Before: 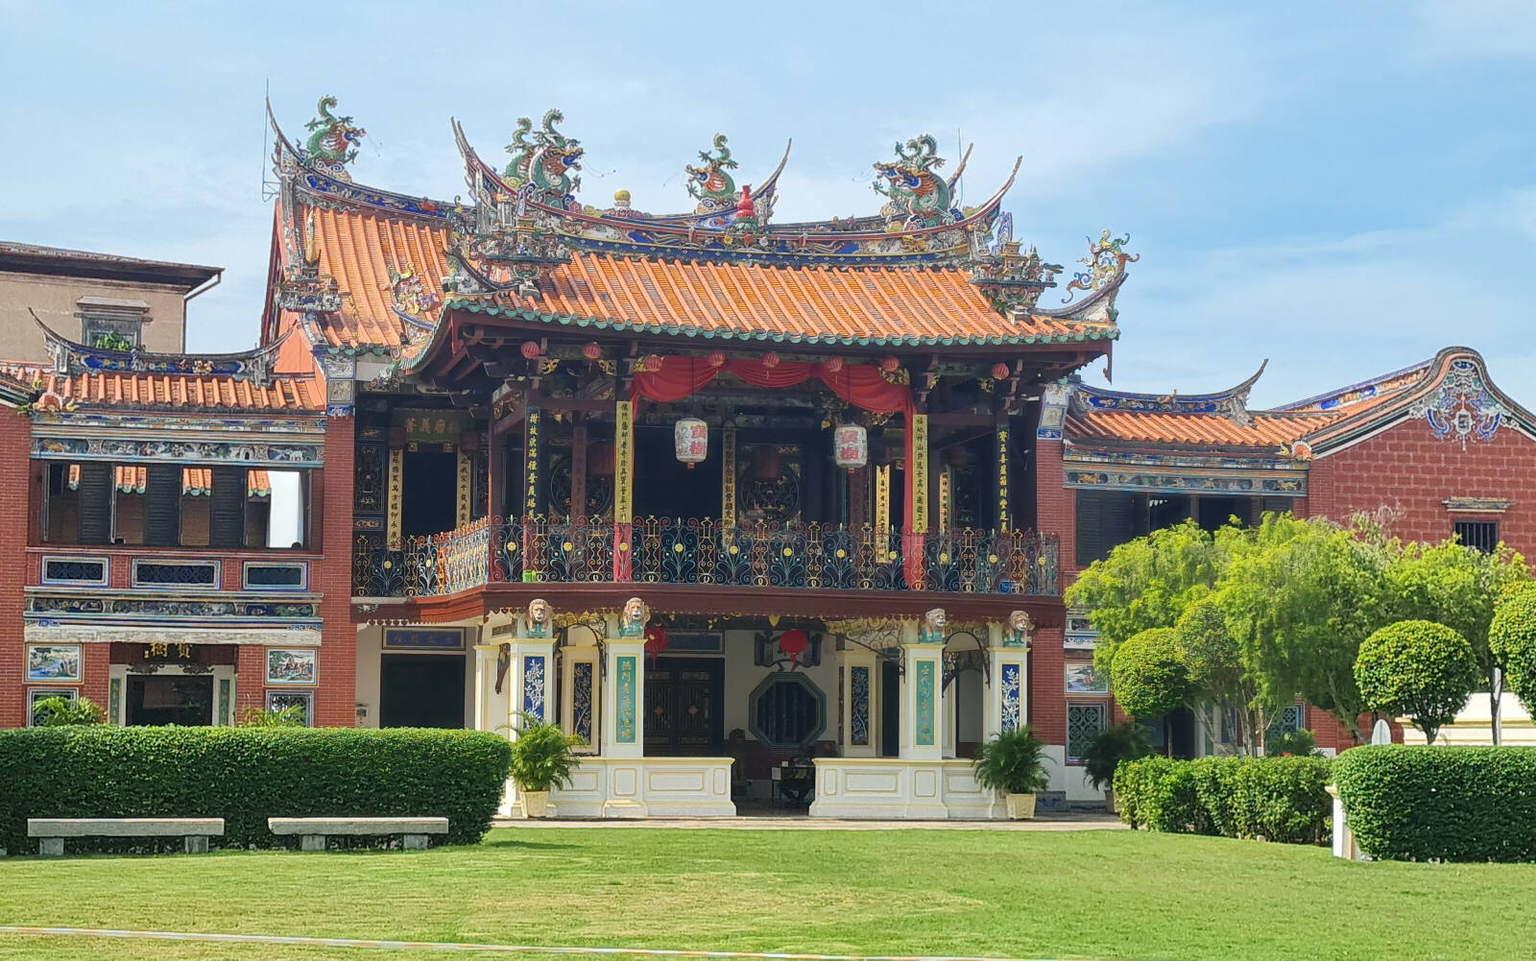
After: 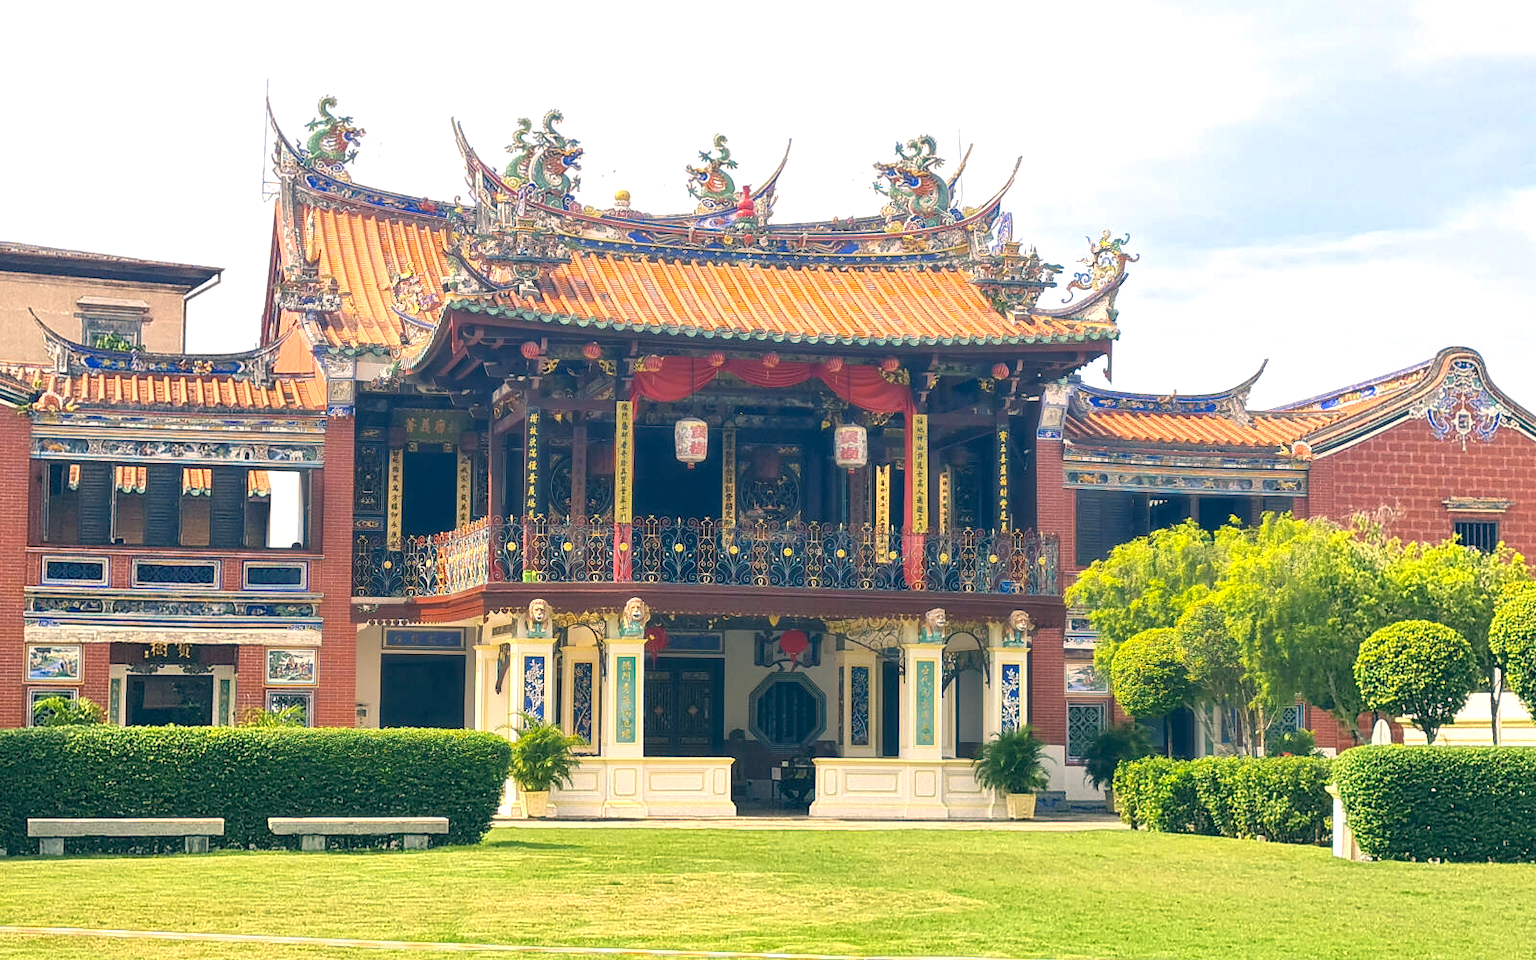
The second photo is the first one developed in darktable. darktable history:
color balance: on, module defaults
shadows and highlights: shadows 25, highlights -25
color correction: highlights a* 10.32, highlights b* 14.66, shadows a* -9.59, shadows b* -15.02
exposure: black level correction 0, exposure 0.7 EV, compensate exposure bias true, compensate highlight preservation false
